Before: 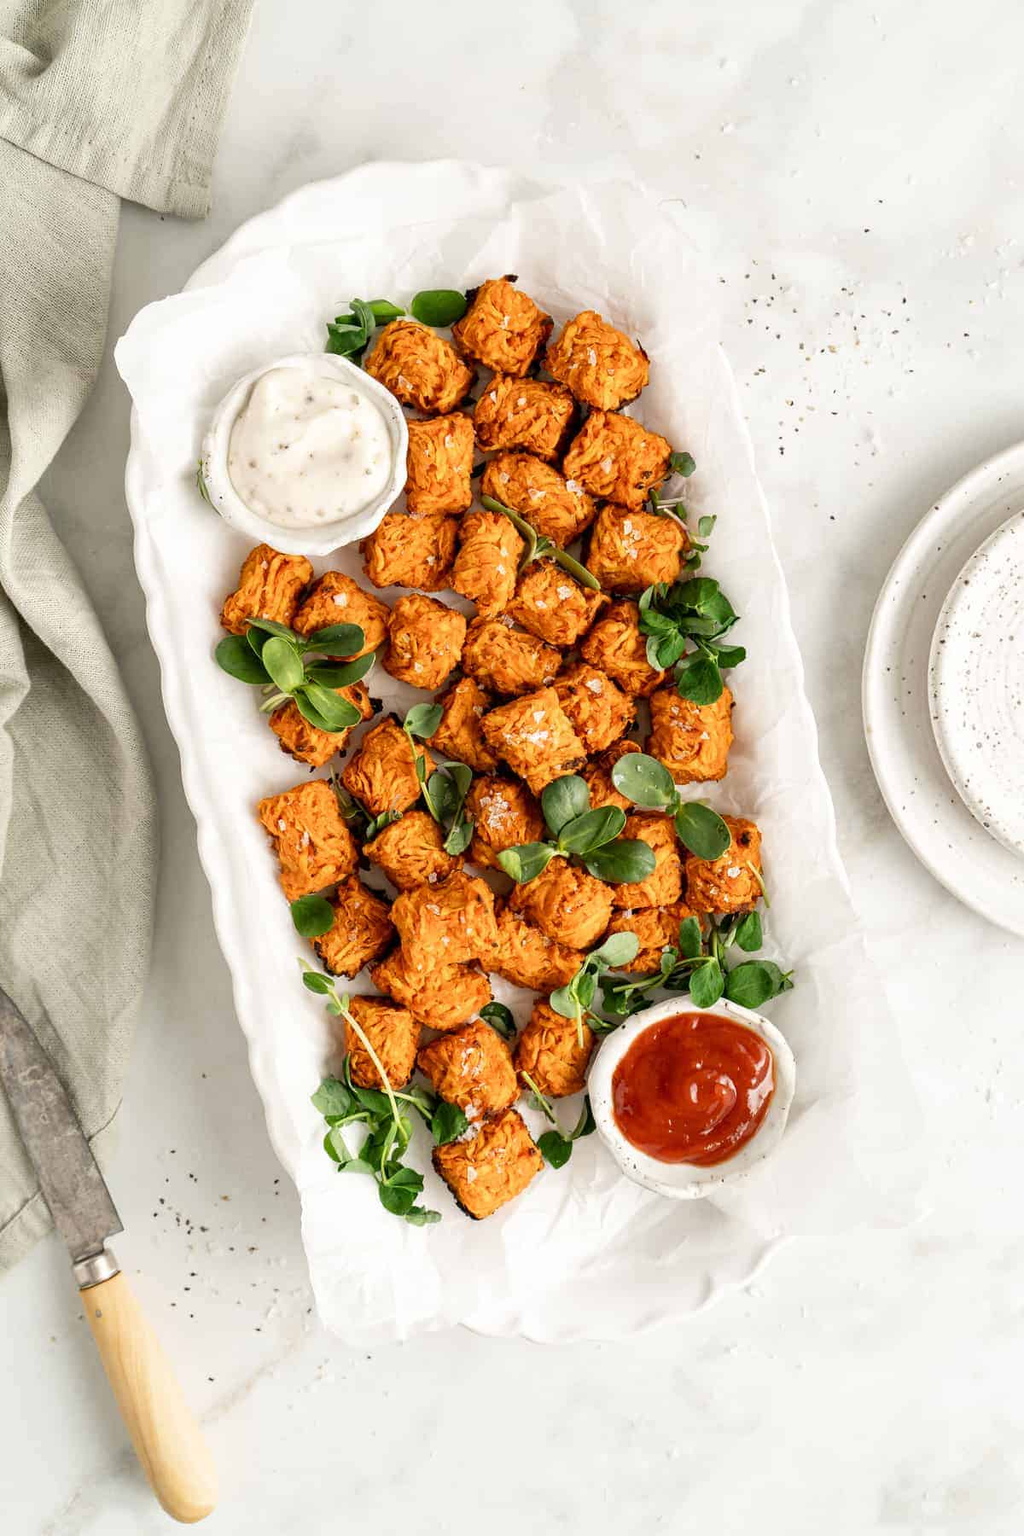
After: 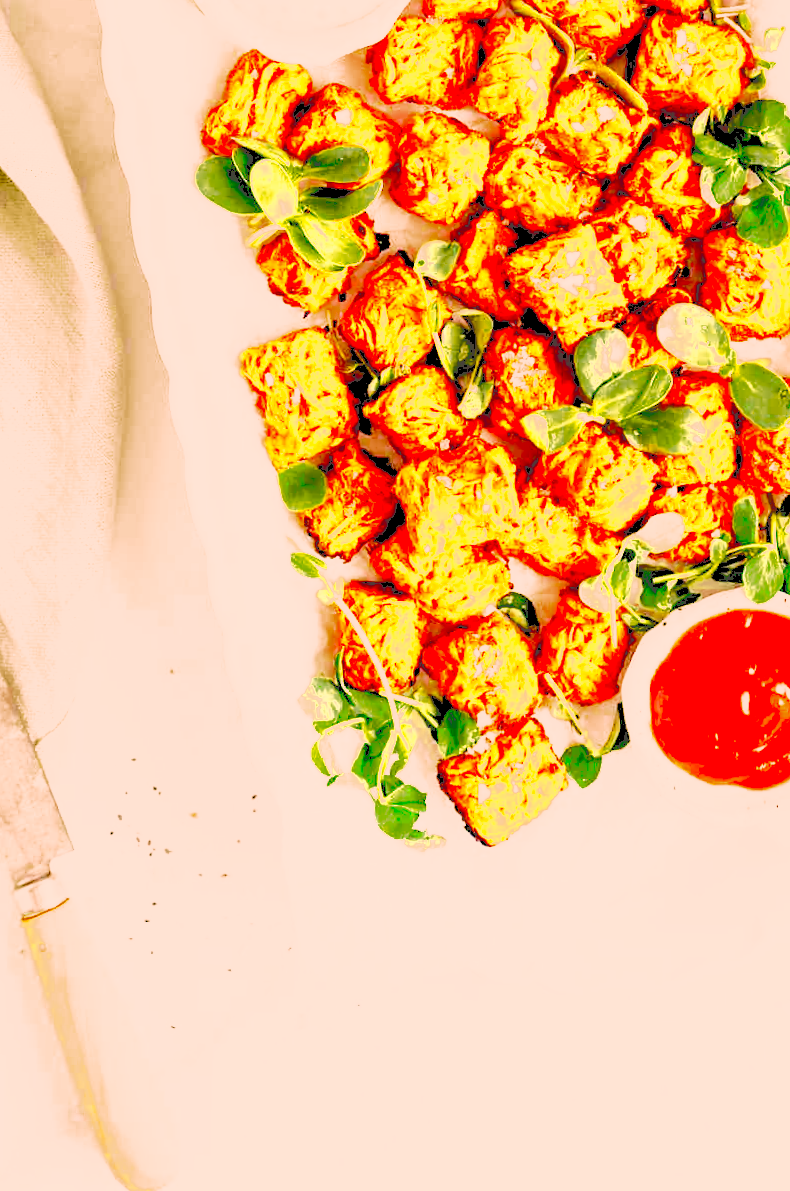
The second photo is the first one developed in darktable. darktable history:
crop and rotate: angle -1.14°, left 3.72%, top 31.839%, right 28.47%
color zones: curves: ch0 [(0.11, 0.396) (0.195, 0.36) (0.25, 0.5) (0.303, 0.412) (0.357, 0.544) (0.75, 0.5) (0.967, 0.328)]; ch1 [(0, 0.468) (0.112, 0.512) (0.202, 0.6) (0.25, 0.5) (0.307, 0.352) (0.357, 0.544) (0.75, 0.5) (0.963, 0.524)]
tone curve: curves: ch0 [(0, 0) (0.003, 0.278) (0.011, 0.282) (0.025, 0.282) (0.044, 0.29) (0.069, 0.295) (0.1, 0.306) (0.136, 0.316) (0.177, 0.33) (0.224, 0.358) (0.277, 0.403) (0.335, 0.451) (0.399, 0.505) (0.468, 0.558) (0.543, 0.611) (0.623, 0.679) (0.709, 0.751) (0.801, 0.815) (0.898, 0.863) (1, 1)], color space Lab, independent channels, preserve colors none
color correction: highlights a* 11.61, highlights b* 11.9
contrast brightness saturation: contrast 0.203, brightness 0.155, saturation 0.227
exposure: black level correction 0.01, exposure 1 EV, compensate highlight preservation false
base curve: curves: ch0 [(0, 0) (0.012, 0.01) (0.073, 0.168) (0.31, 0.711) (0.645, 0.957) (1, 1)], preserve colors none
